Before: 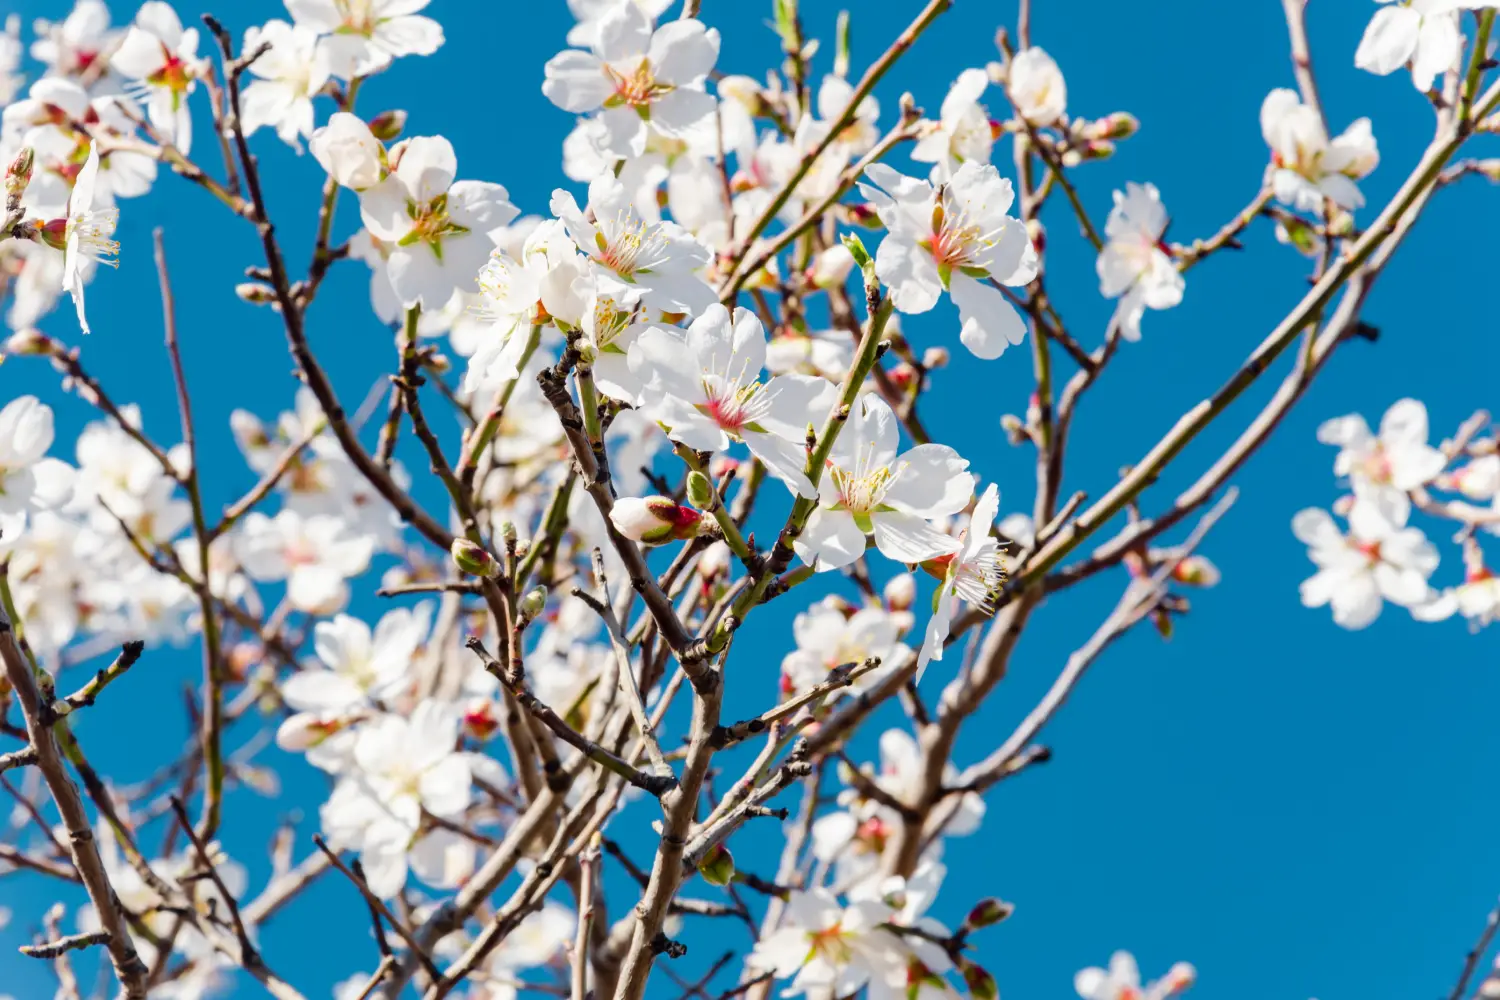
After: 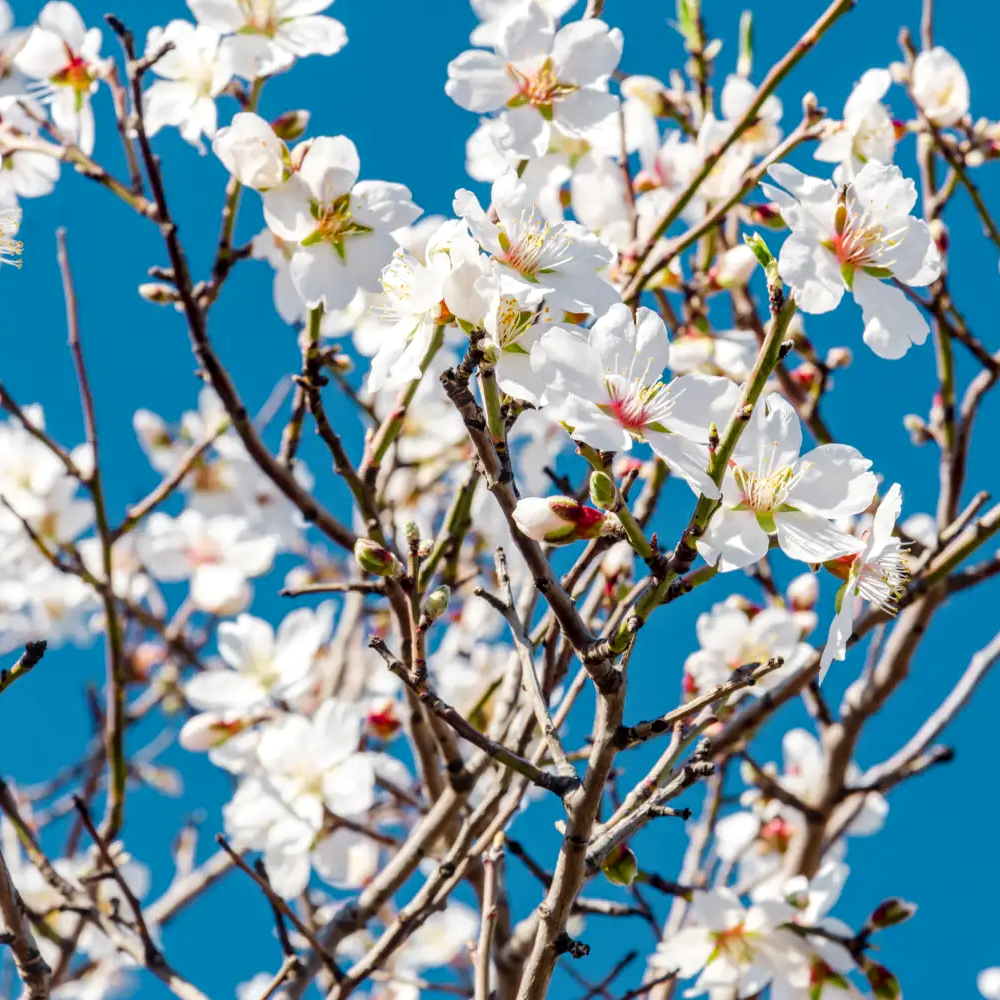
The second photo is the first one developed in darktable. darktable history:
exposure: compensate exposure bias true, compensate highlight preservation false
crop and rotate: left 6.51%, right 26.77%
local contrast: on, module defaults
